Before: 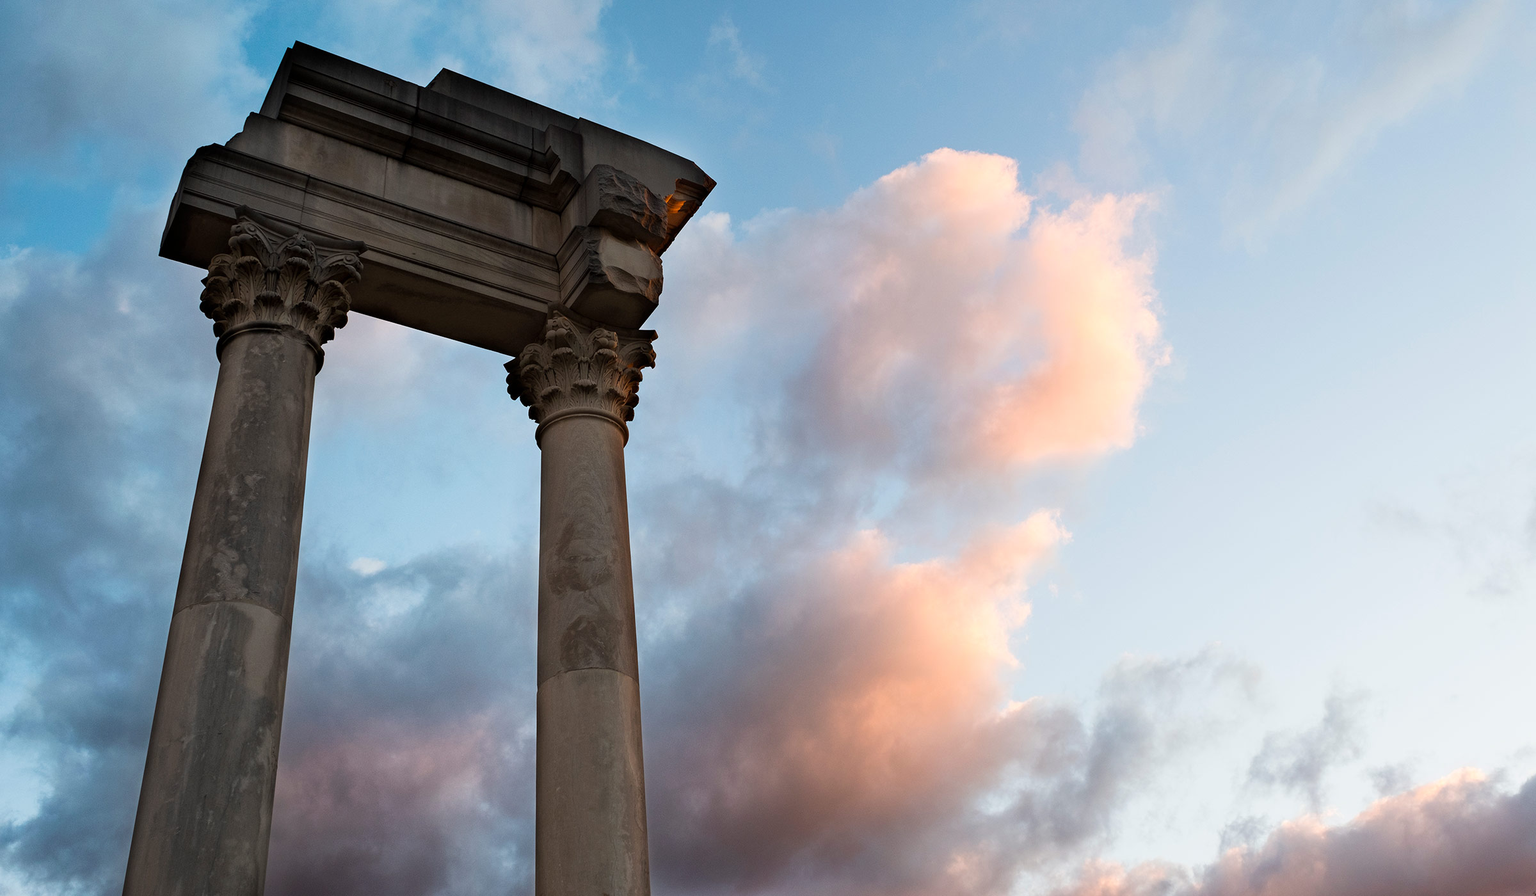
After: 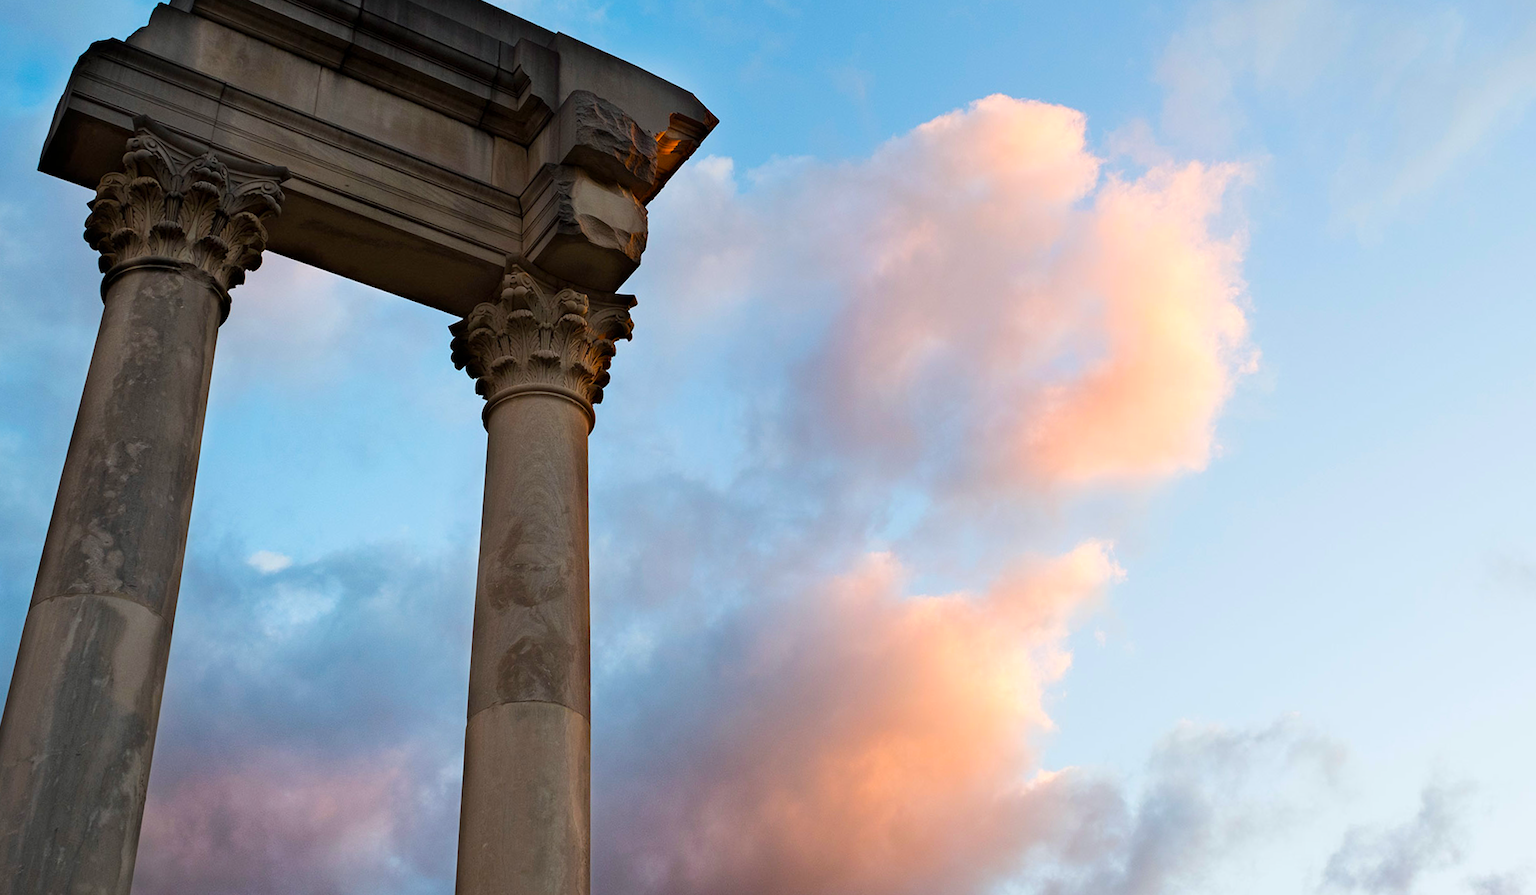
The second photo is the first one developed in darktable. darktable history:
crop and rotate: angle -3.27°, left 5.211%, top 5.211%, right 4.607%, bottom 4.607%
white balance: red 0.986, blue 1.01
color balance rgb: perceptual saturation grading › global saturation 25%, perceptual brilliance grading › mid-tones 10%, perceptual brilliance grading › shadows 15%, global vibrance 20%
